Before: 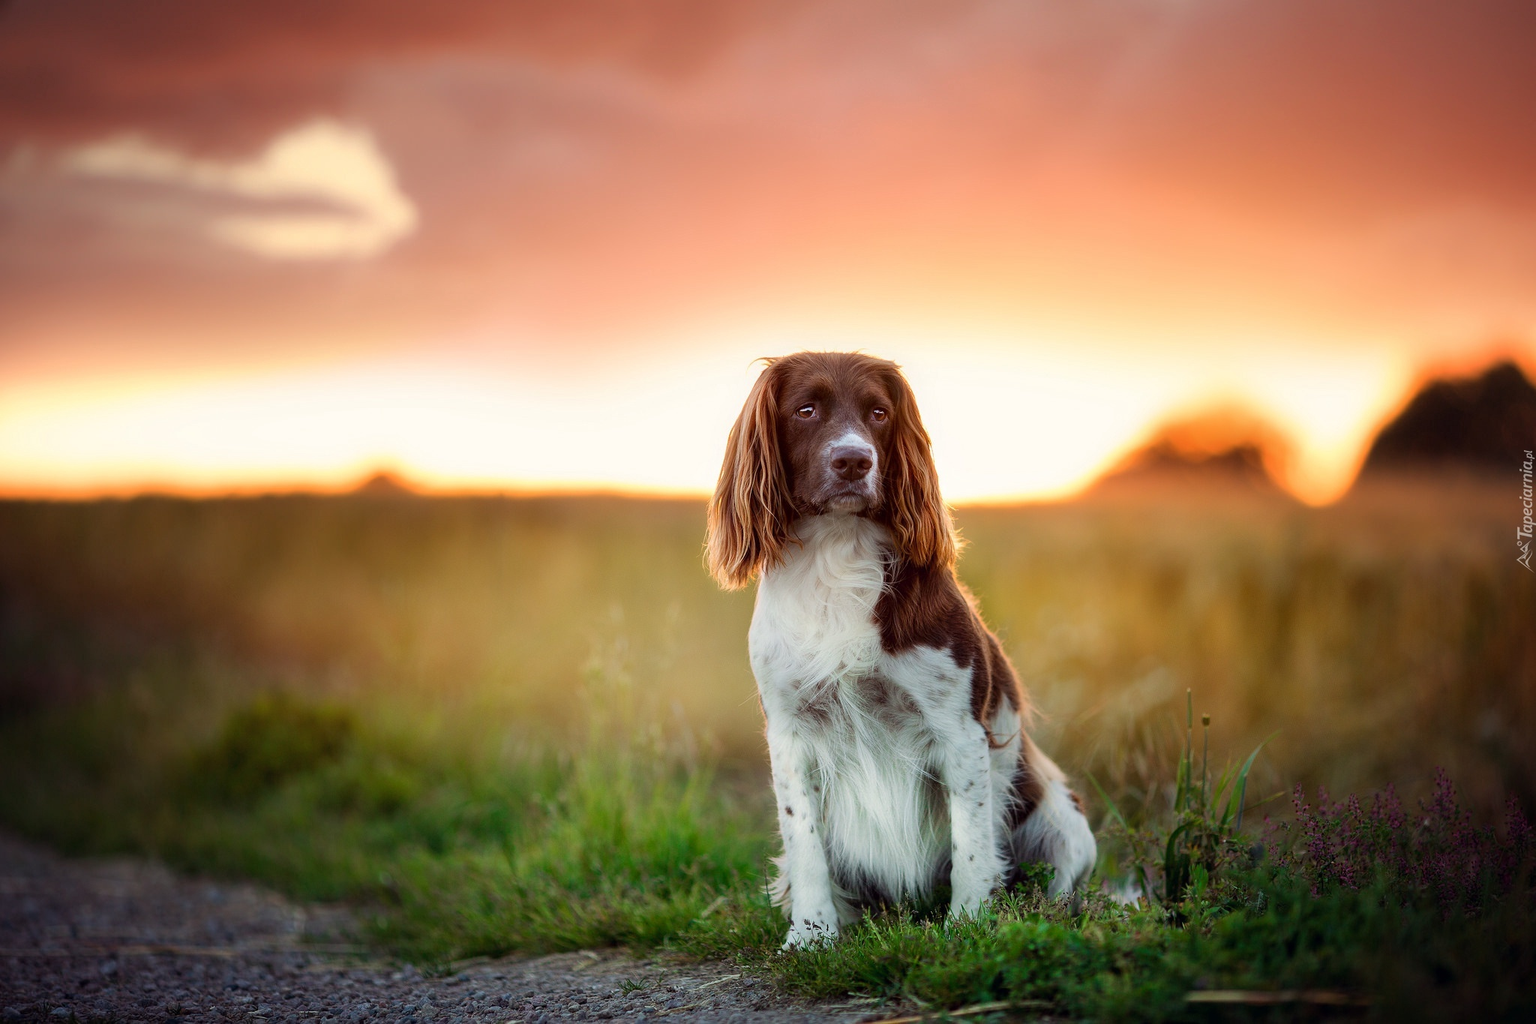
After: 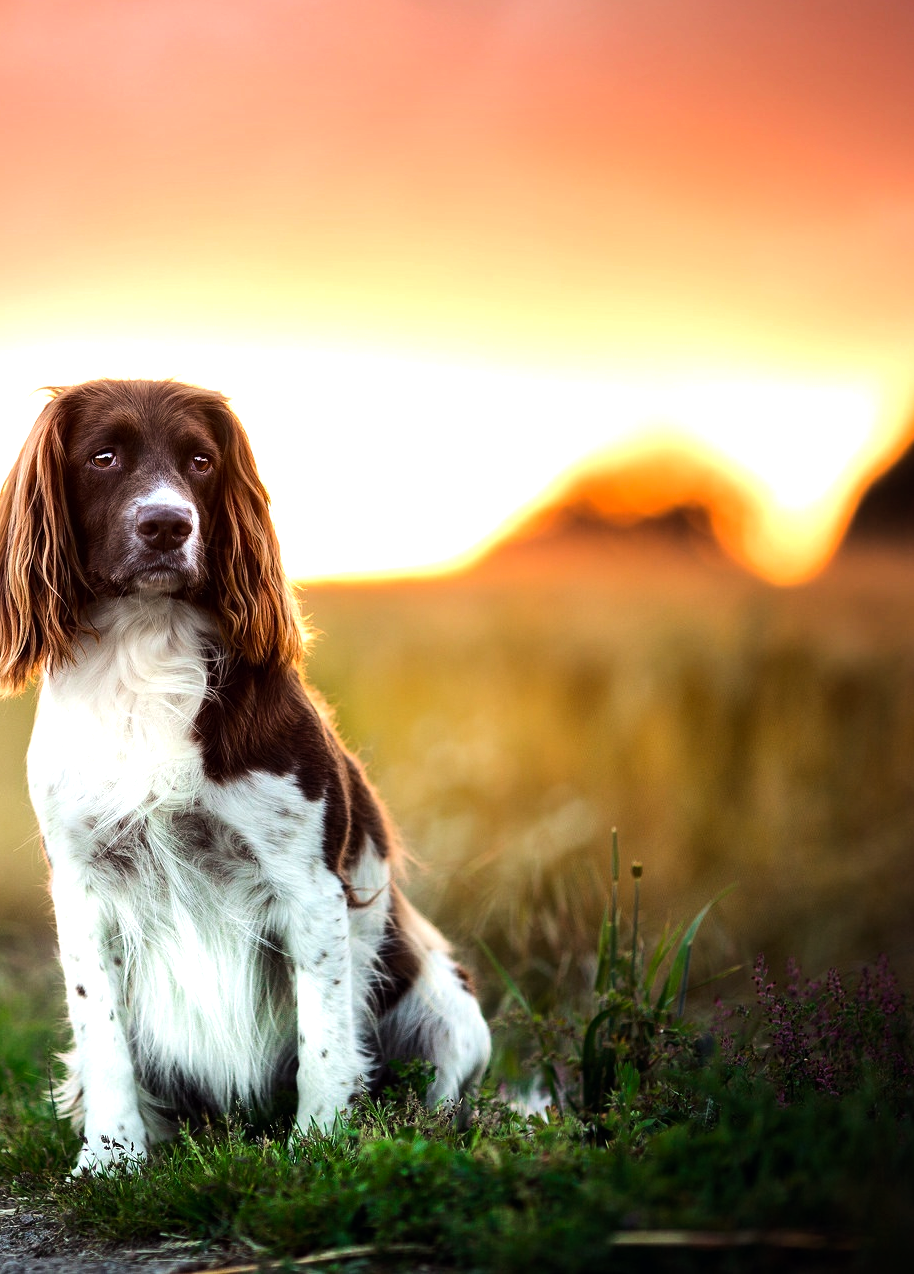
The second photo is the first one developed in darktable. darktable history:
crop: left 47.436%, top 6.634%, right 7.9%
tone equalizer: -8 EV -1.11 EV, -7 EV -0.984 EV, -6 EV -0.834 EV, -5 EV -0.57 EV, -3 EV 0.605 EV, -2 EV 0.895 EV, -1 EV 0.994 EV, +0 EV 1.07 EV, edges refinement/feathering 500, mask exposure compensation -1.26 EV, preserve details no
color zones: curves: ch0 [(0, 0.444) (0.143, 0.442) (0.286, 0.441) (0.429, 0.441) (0.571, 0.441) (0.714, 0.441) (0.857, 0.442) (1, 0.444)]
